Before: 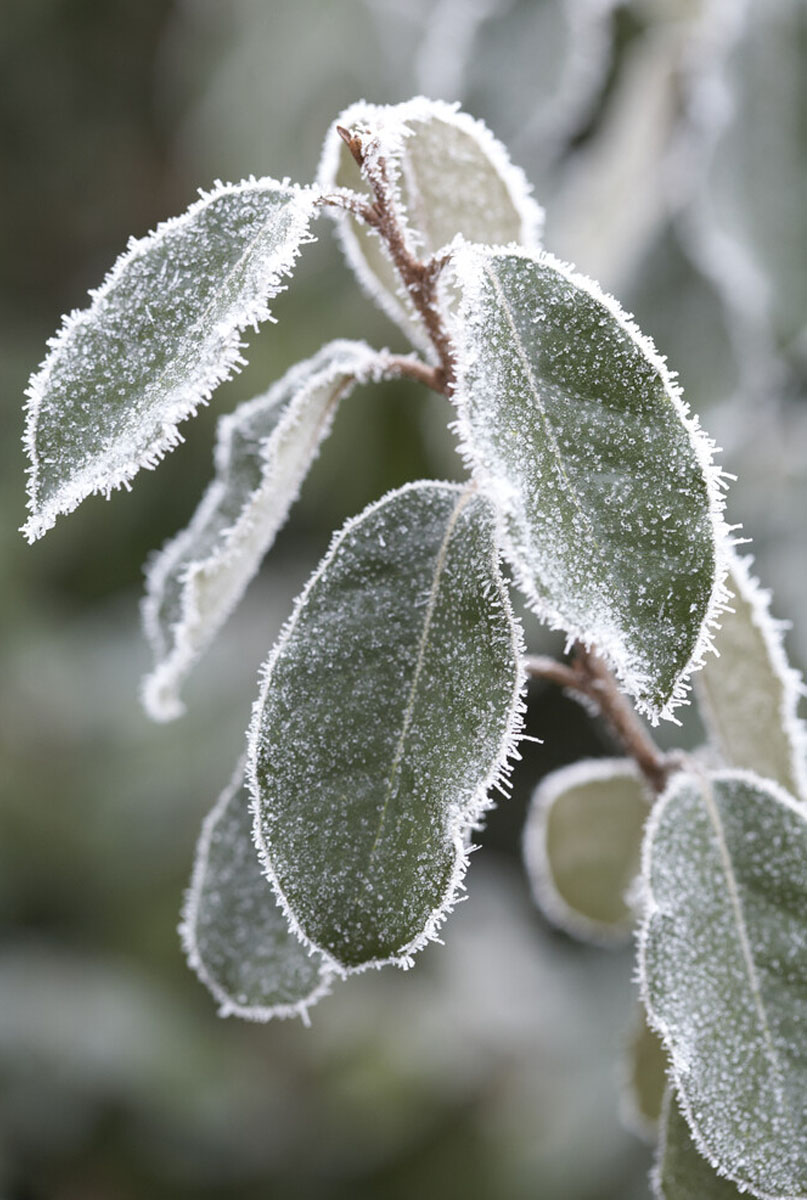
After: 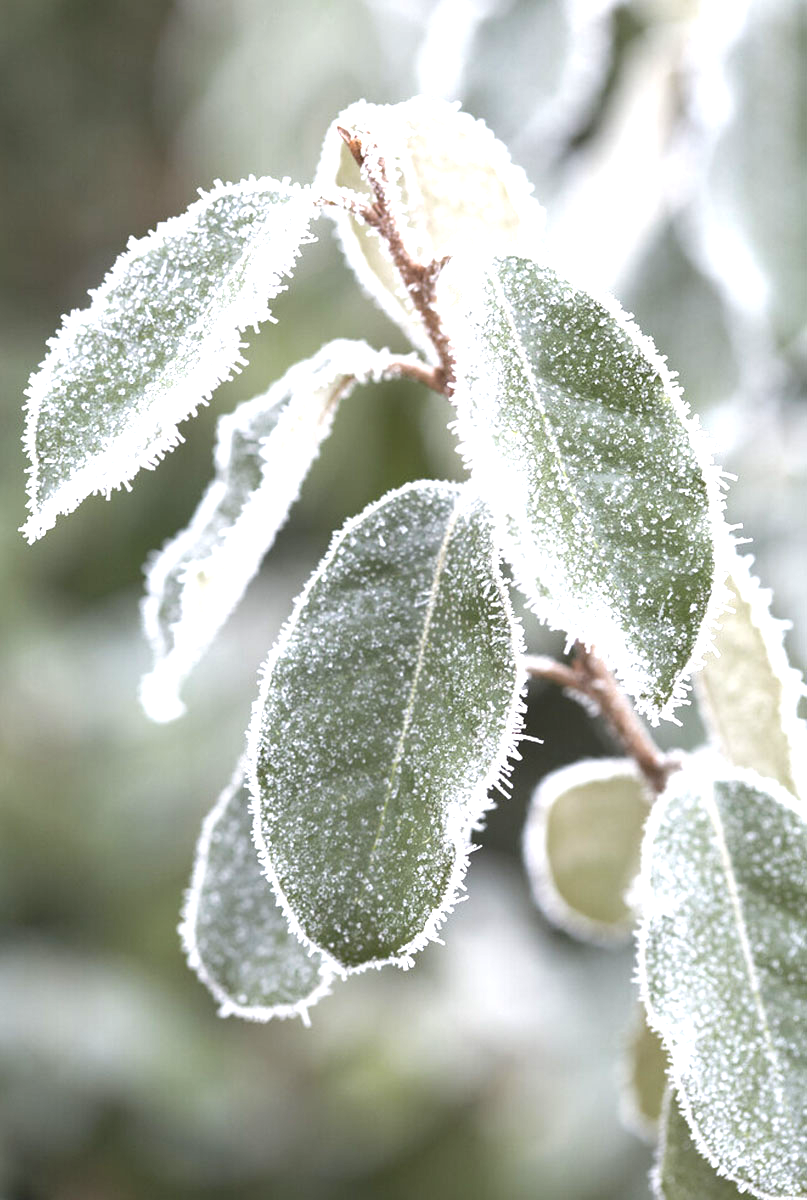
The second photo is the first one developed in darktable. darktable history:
exposure: black level correction -0.002, exposure 1.115 EV, compensate highlight preservation false
vibrance: vibrance 15%
